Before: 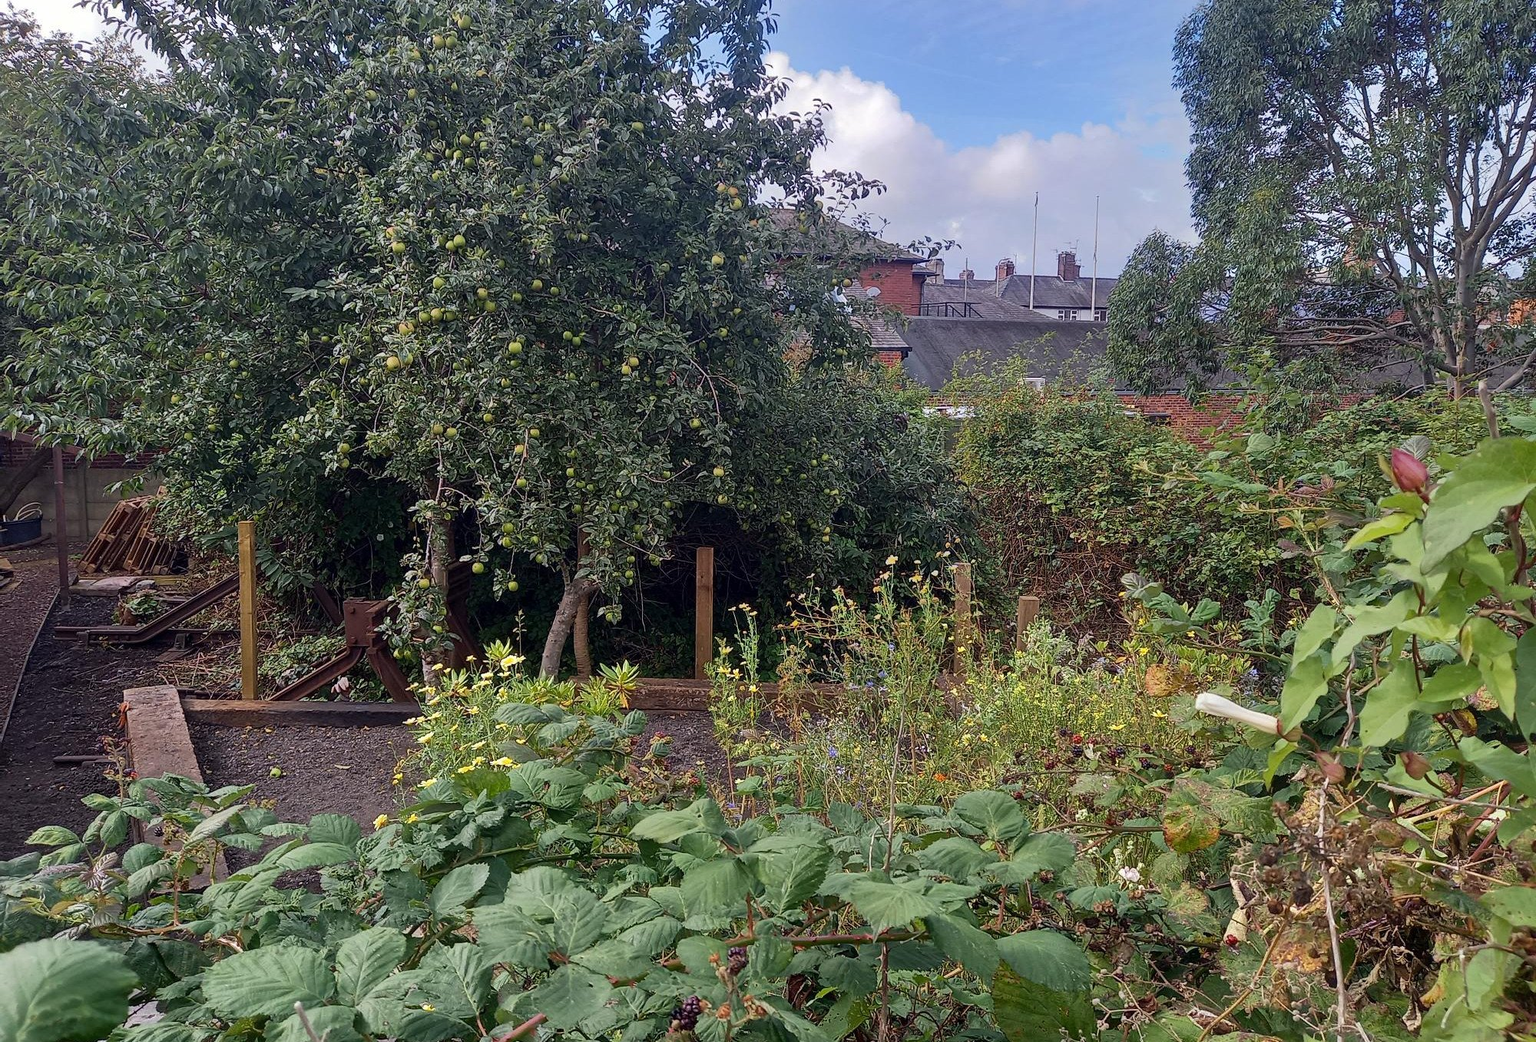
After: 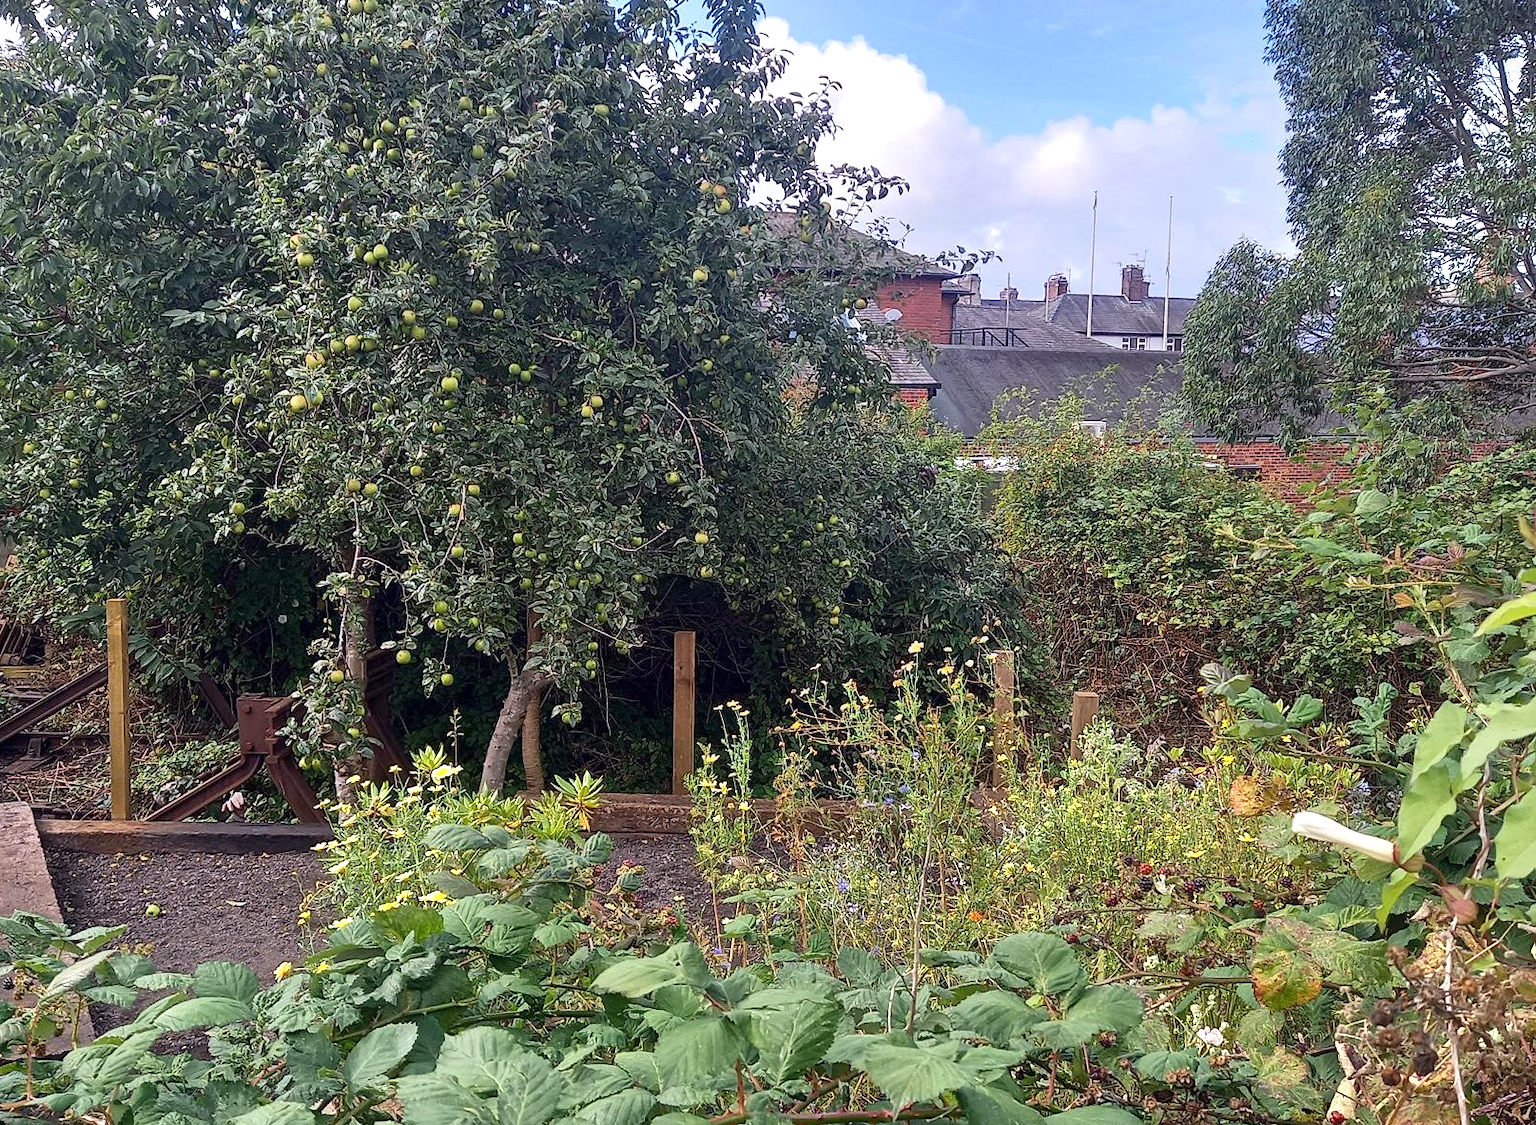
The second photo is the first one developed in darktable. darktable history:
exposure: exposure 0.567 EV, compensate highlight preservation false
crop: left 9.908%, top 3.634%, right 9.308%, bottom 9.115%
